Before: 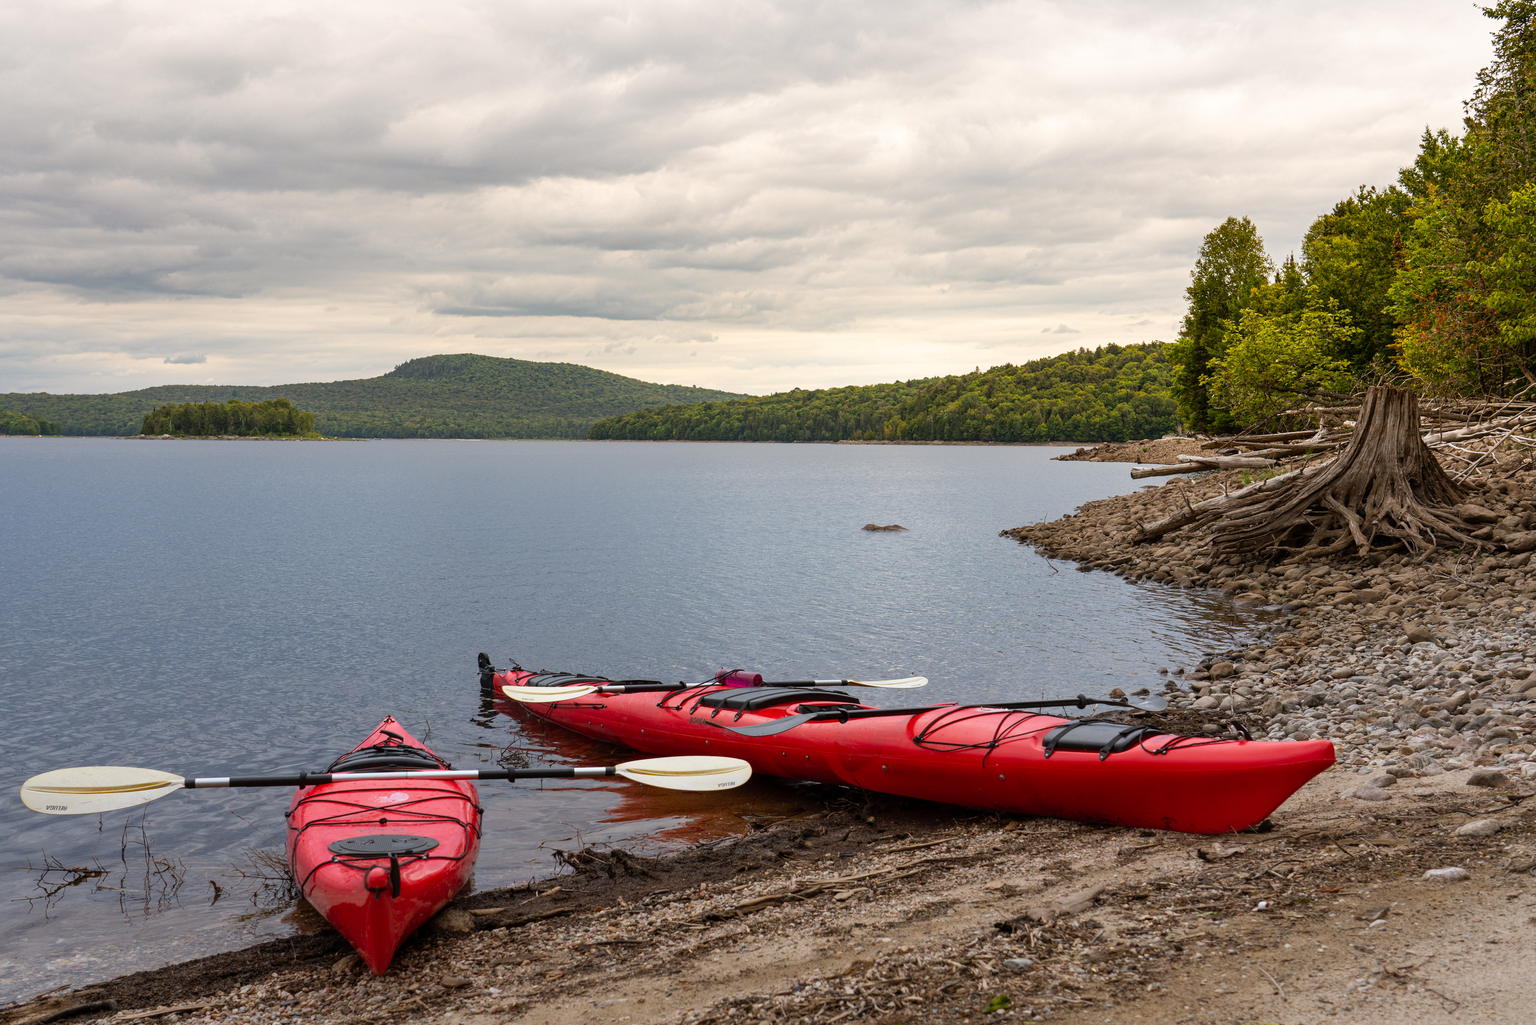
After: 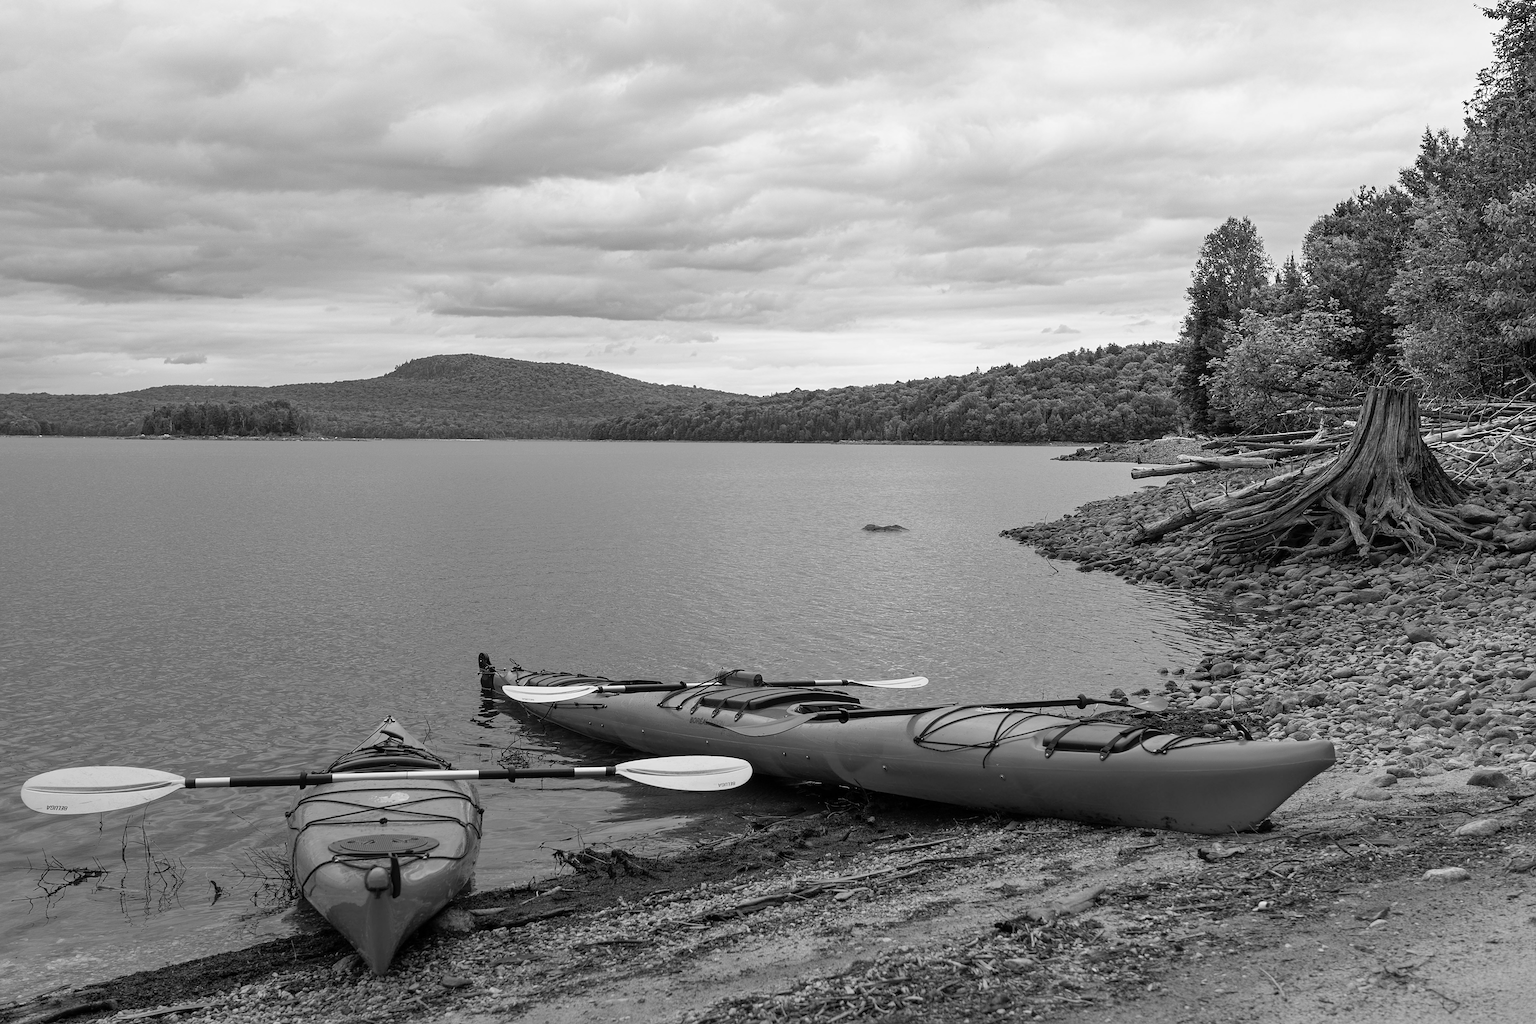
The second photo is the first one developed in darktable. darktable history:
white balance: red 0.983, blue 1.036
sharpen: on, module defaults
shadows and highlights: shadows 25, highlights -25
monochrome: a 32, b 64, size 2.3
